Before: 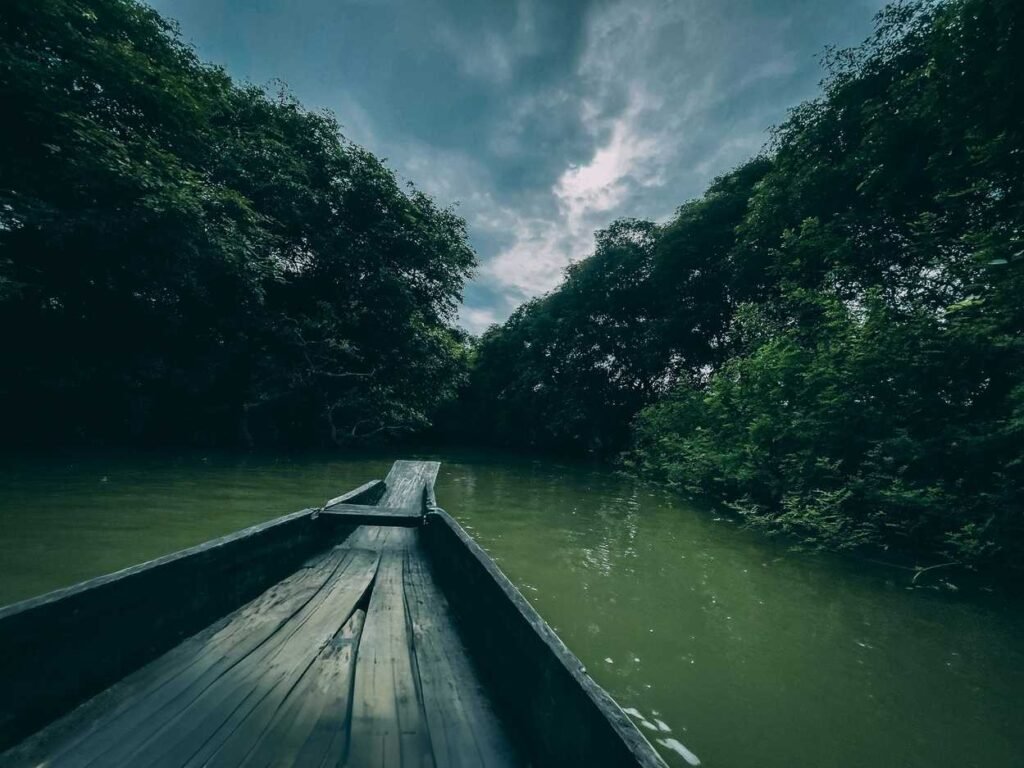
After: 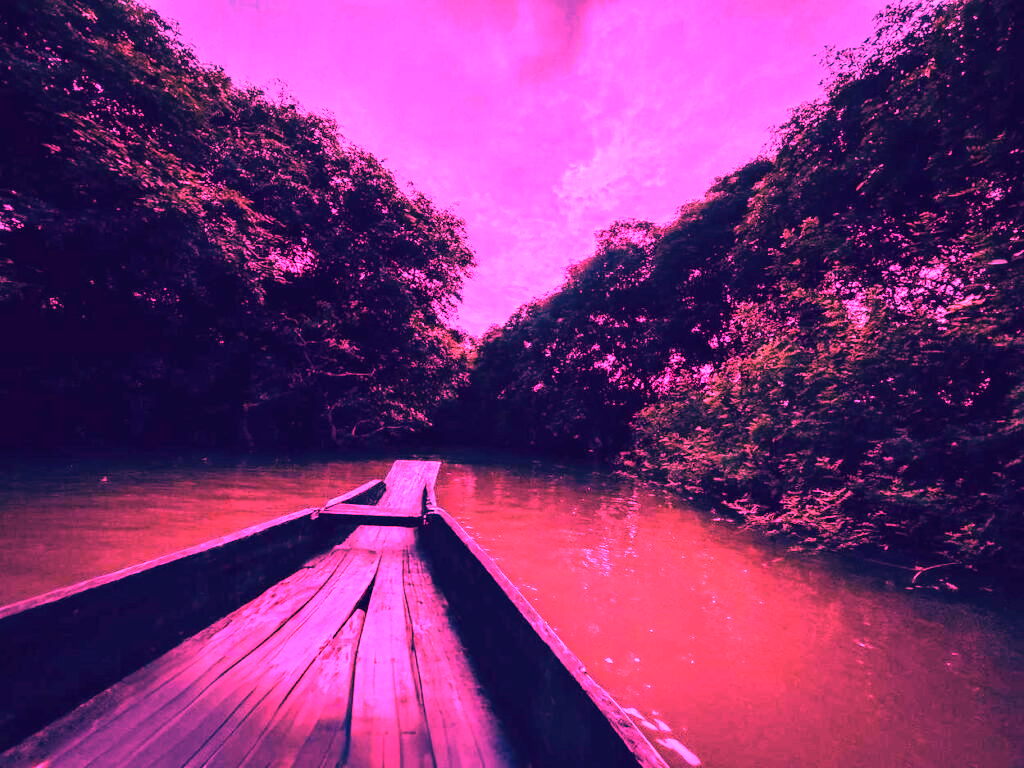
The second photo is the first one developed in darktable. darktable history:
white balance: red 4.26, blue 1.802
color balance: lift [1.001, 0.997, 0.99, 1.01], gamma [1.007, 1, 0.975, 1.025], gain [1, 1.065, 1.052, 0.935], contrast 13.25%
haze removal: strength 0.02, distance 0.25, compatibility mode true, adaptive false
